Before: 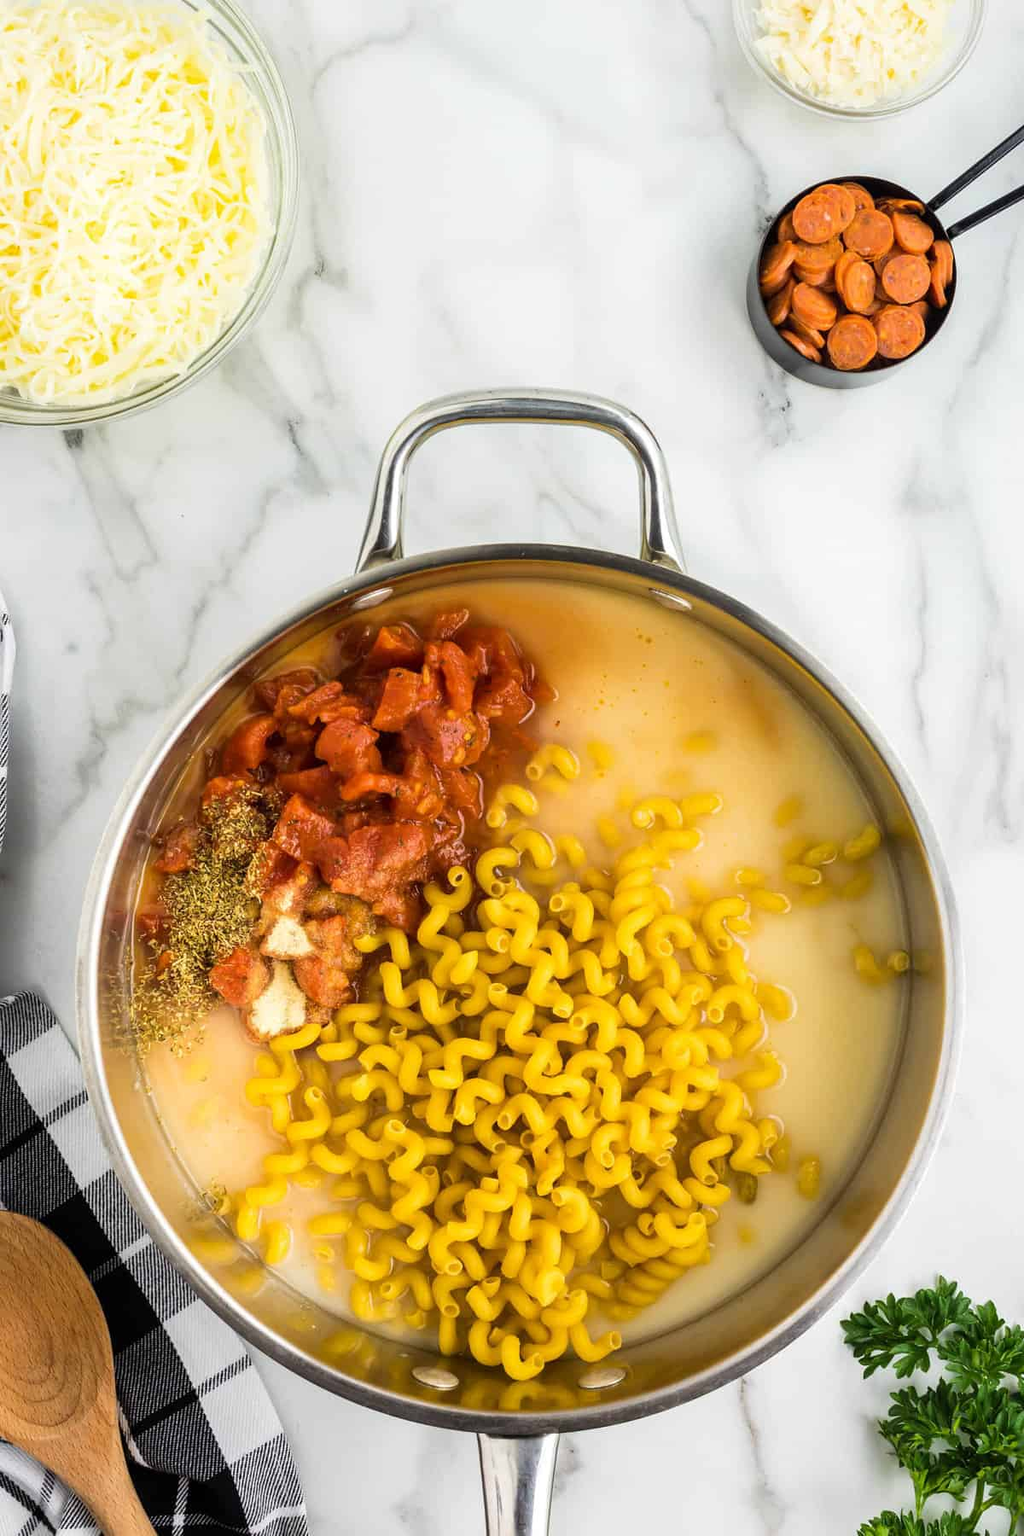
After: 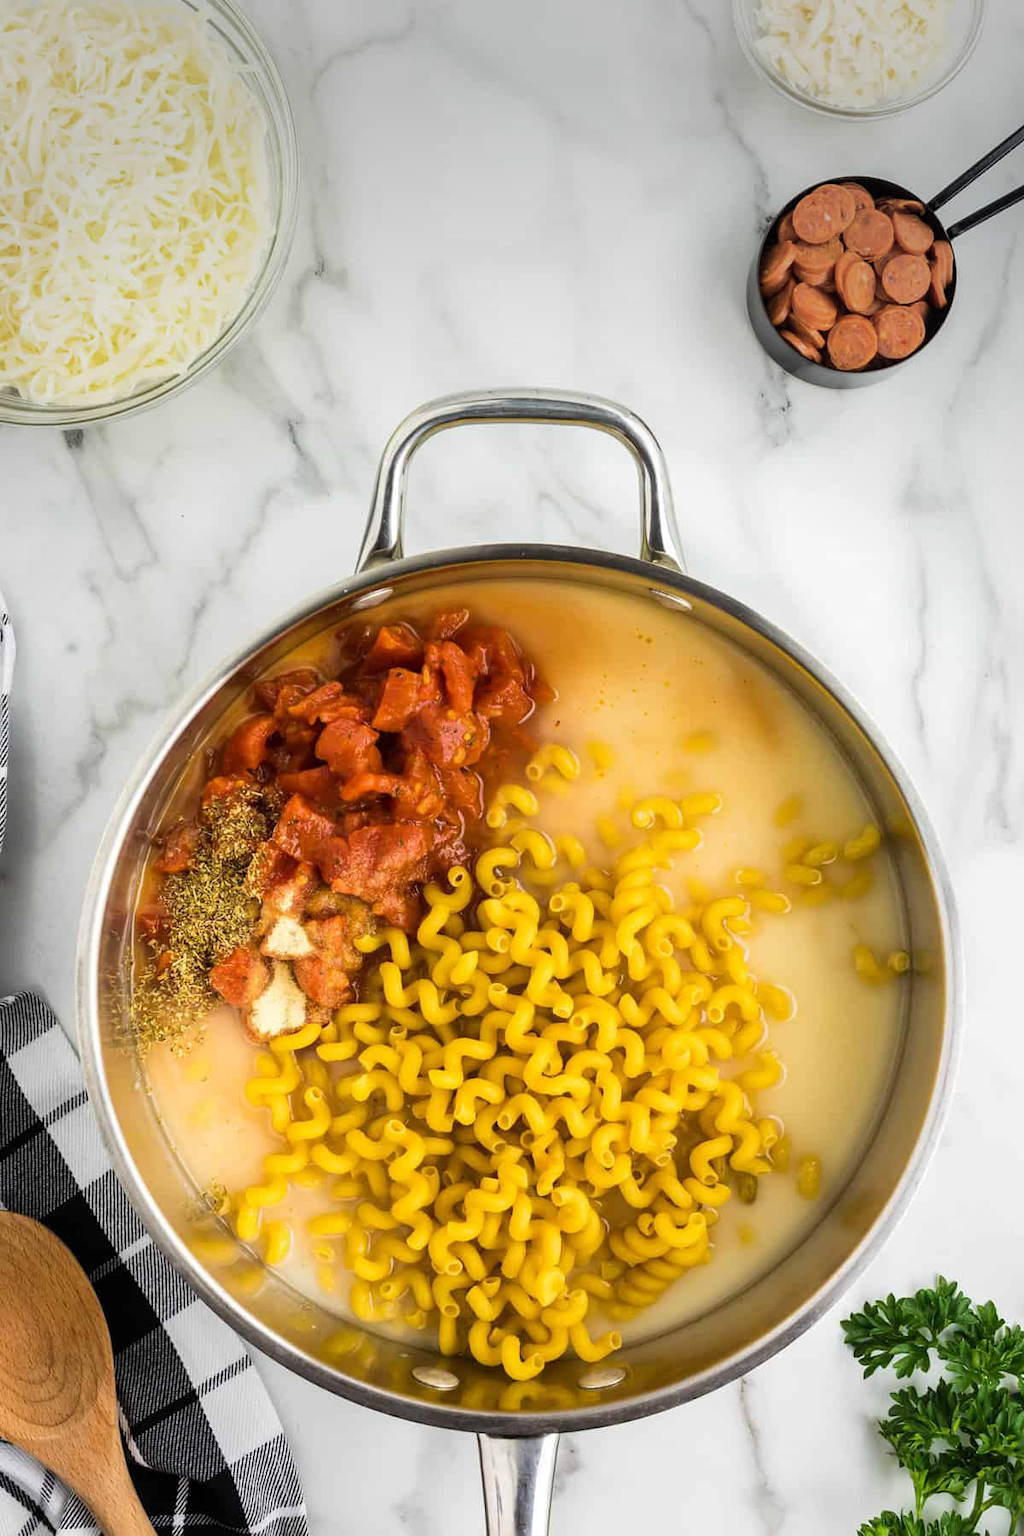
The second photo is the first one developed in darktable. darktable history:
vignetting: brightness -0.401, saturation -0.306, center (-0.026, 0.401)
